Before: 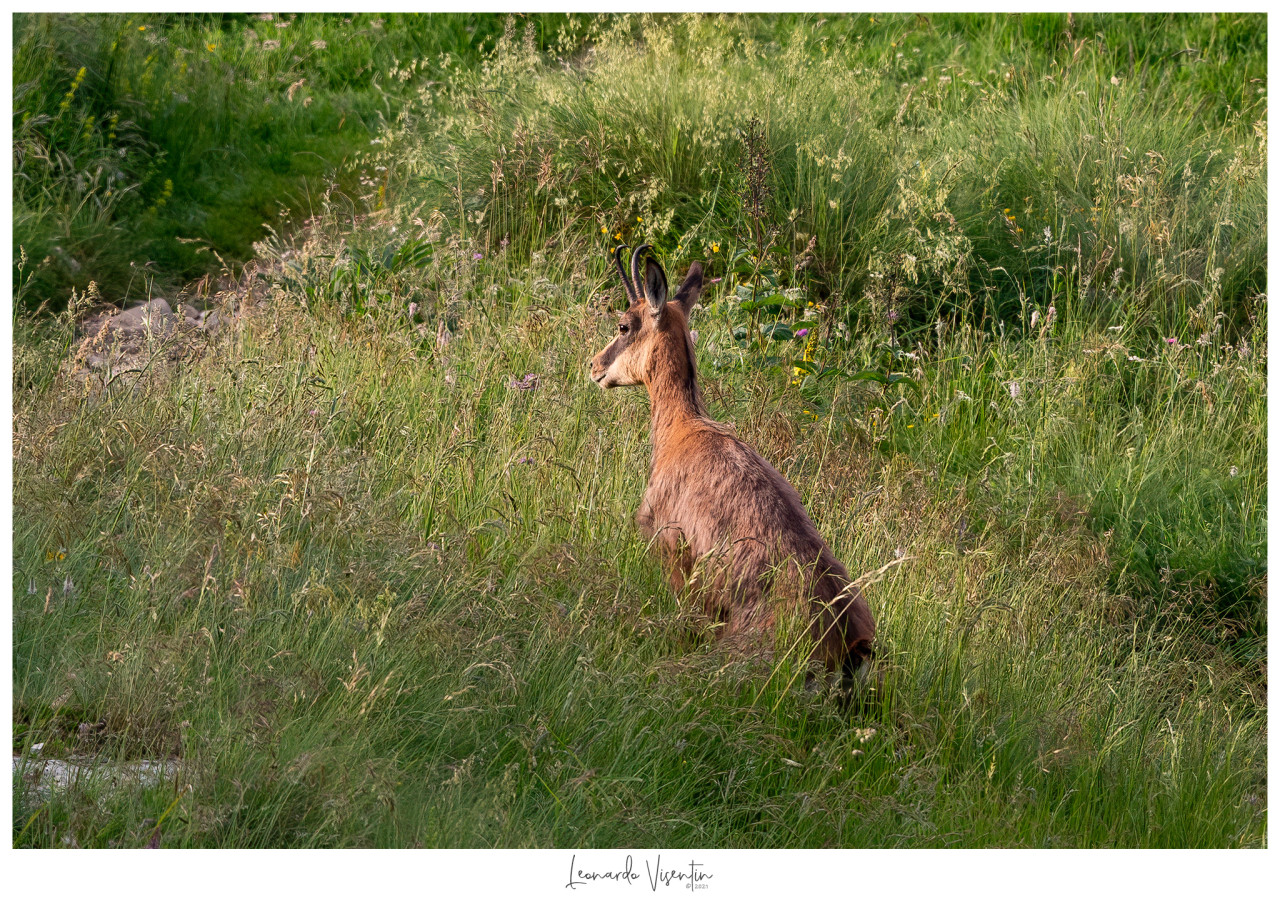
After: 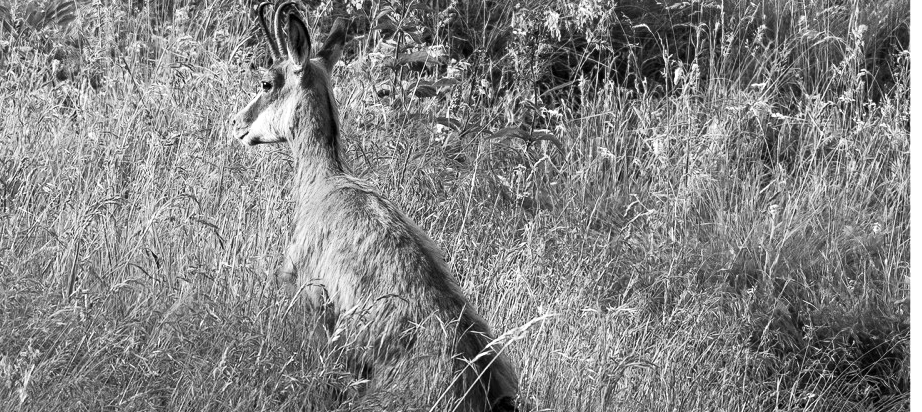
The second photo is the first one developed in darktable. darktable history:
crop and rotate: left 27.938%, top 27.046%, bottom 27.046%
contrast brightness saturation: contrast 0.2, brightness 0.16, saturation 0.22
color balance rgb: perceptual saturation grading › mid-tones 6.33%, perceptual saturation grading › shadows 72.44%, perceptual brilliance grading › highlights 11.59%, contrast 5.05%
monochrome: on, module defaults
